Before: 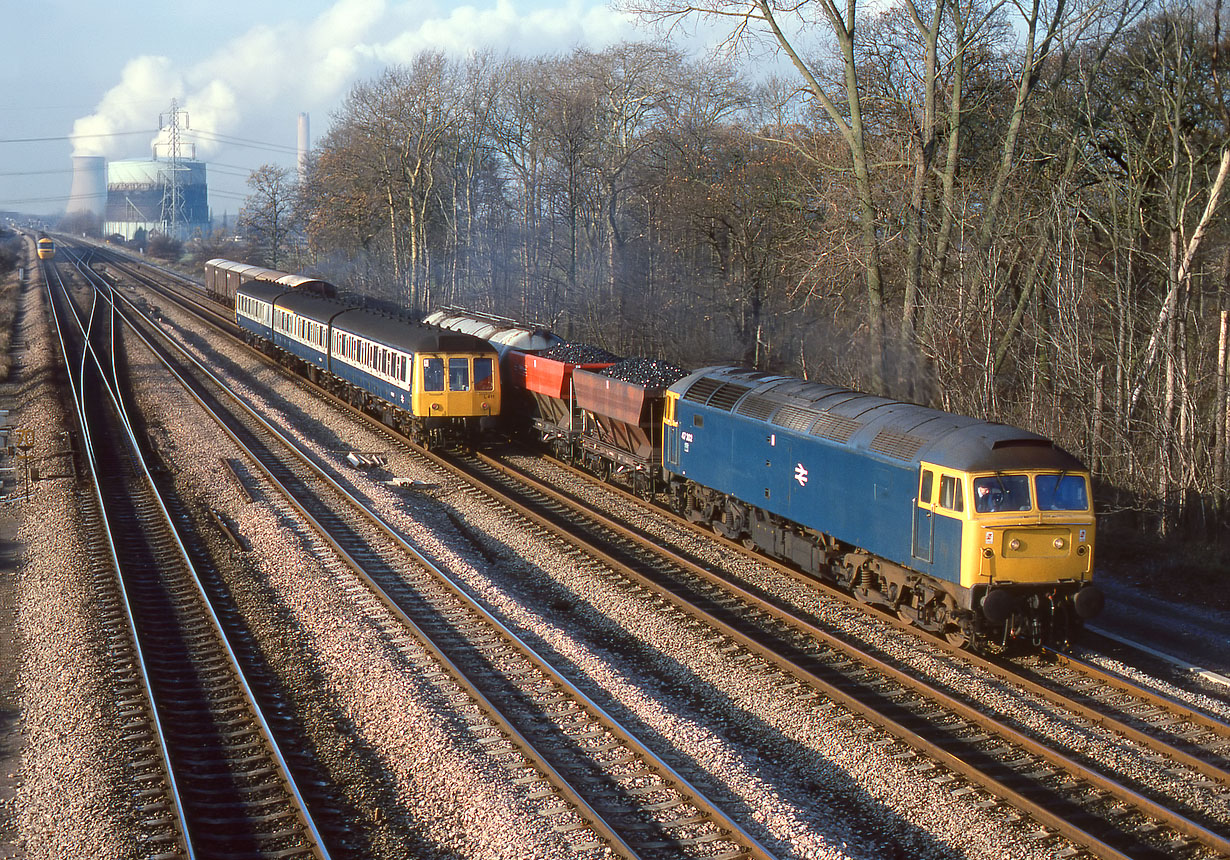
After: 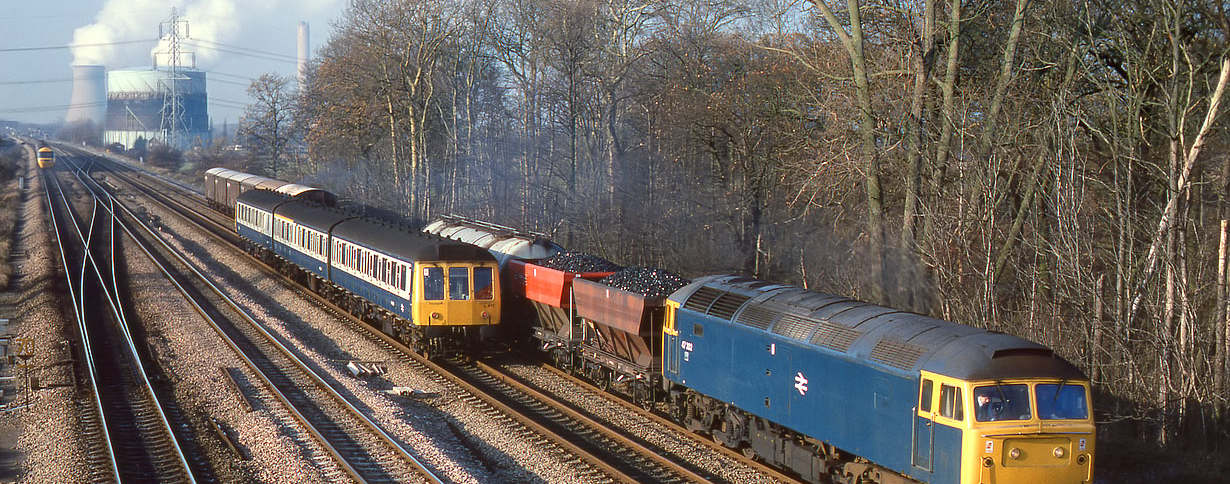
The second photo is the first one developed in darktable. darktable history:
crop and rotate: top 10.599%, bottom 33.012%
